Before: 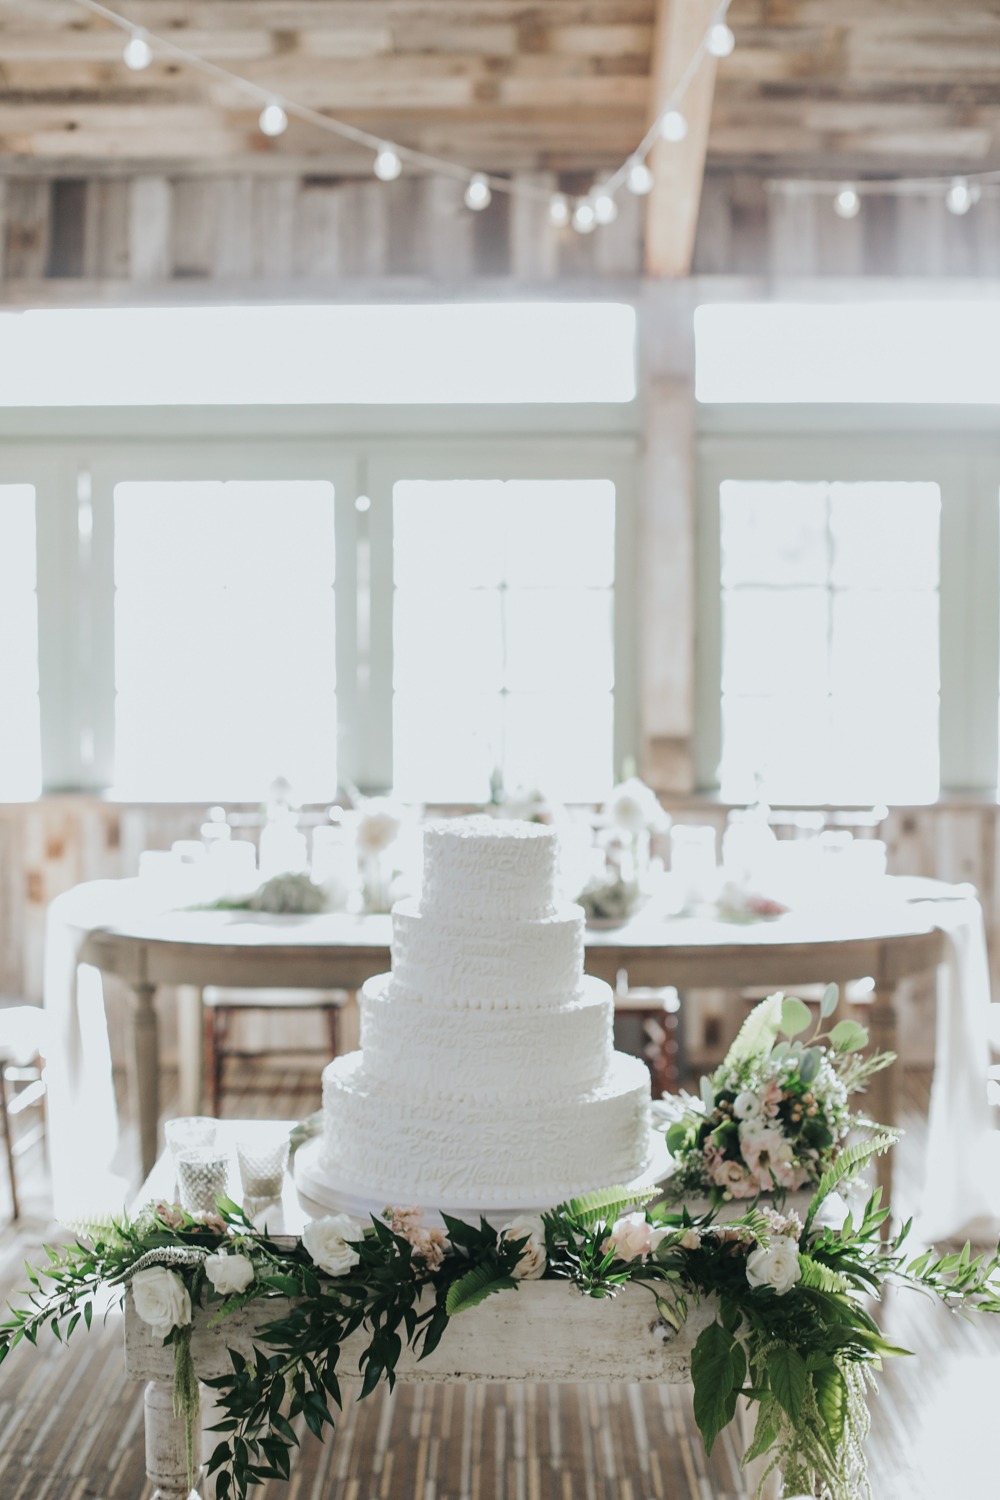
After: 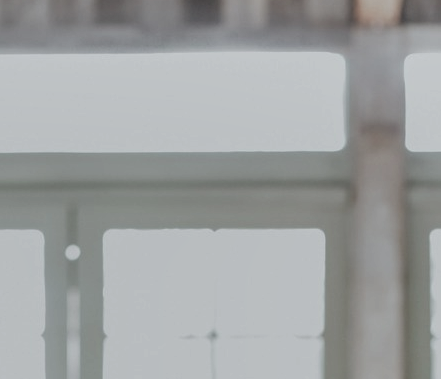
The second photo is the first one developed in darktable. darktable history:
tone equalizer: mask exposure compensation -0.498 EV
crop: left 29.061%, top 16.796%, right 26.801%, bottom 57.922%
exposure: black level correction 0, exposure -0.78 EV, compensate highlight preservation false
local contrast: highlights 64%, shadows 54%, detail 169%, midtone range 0.518
